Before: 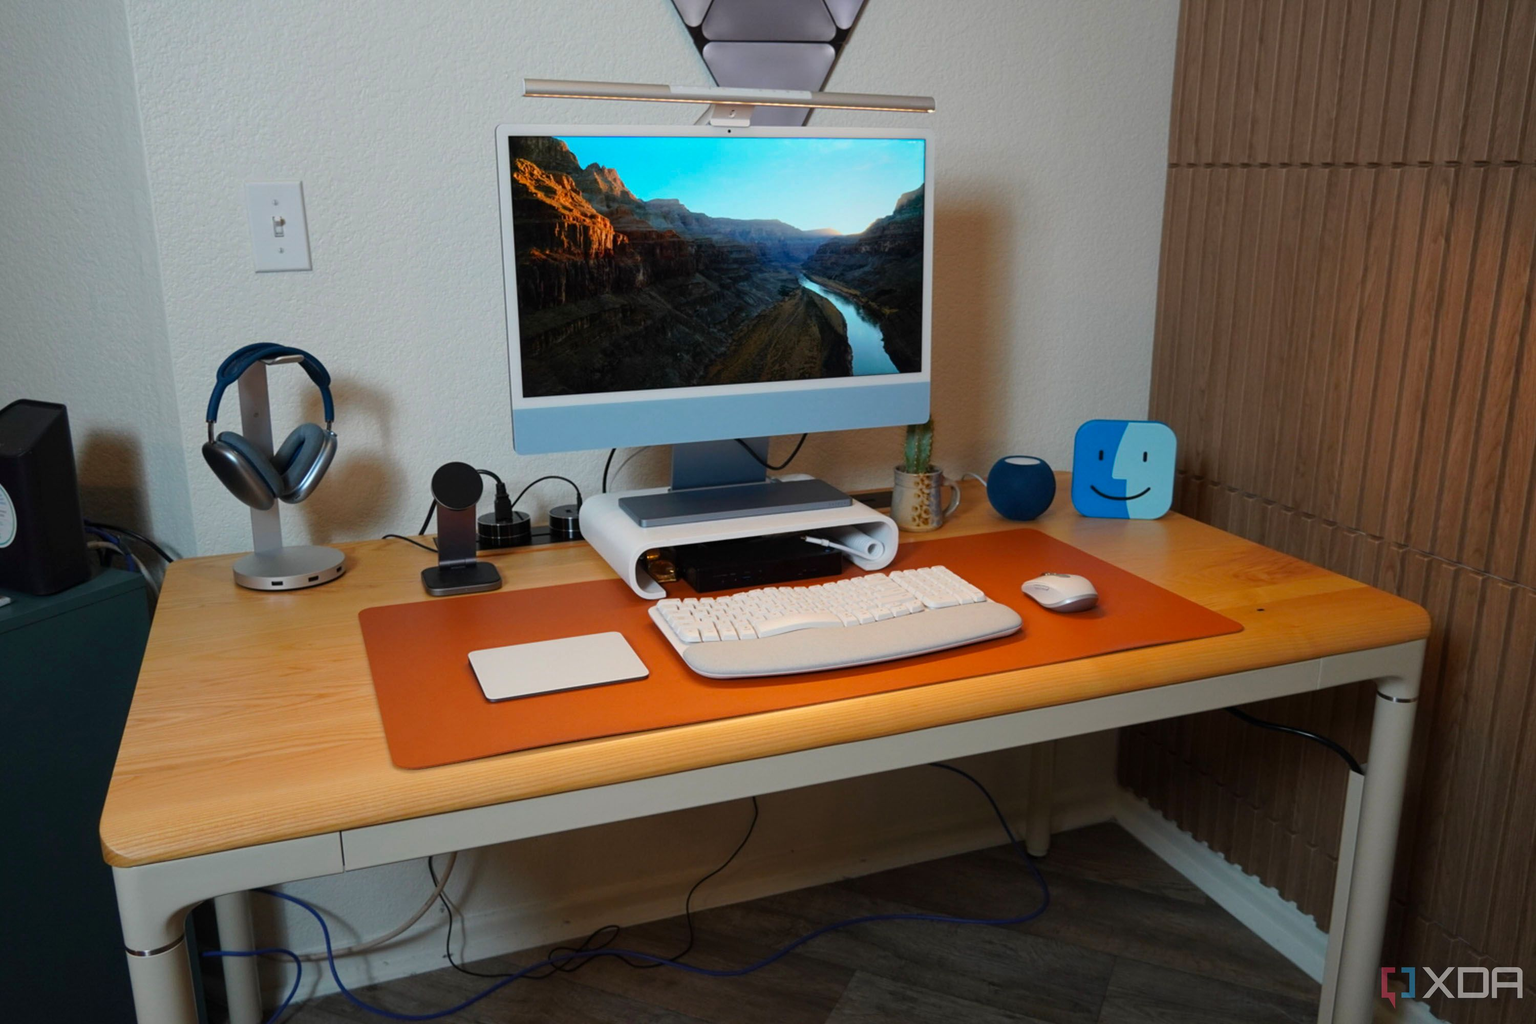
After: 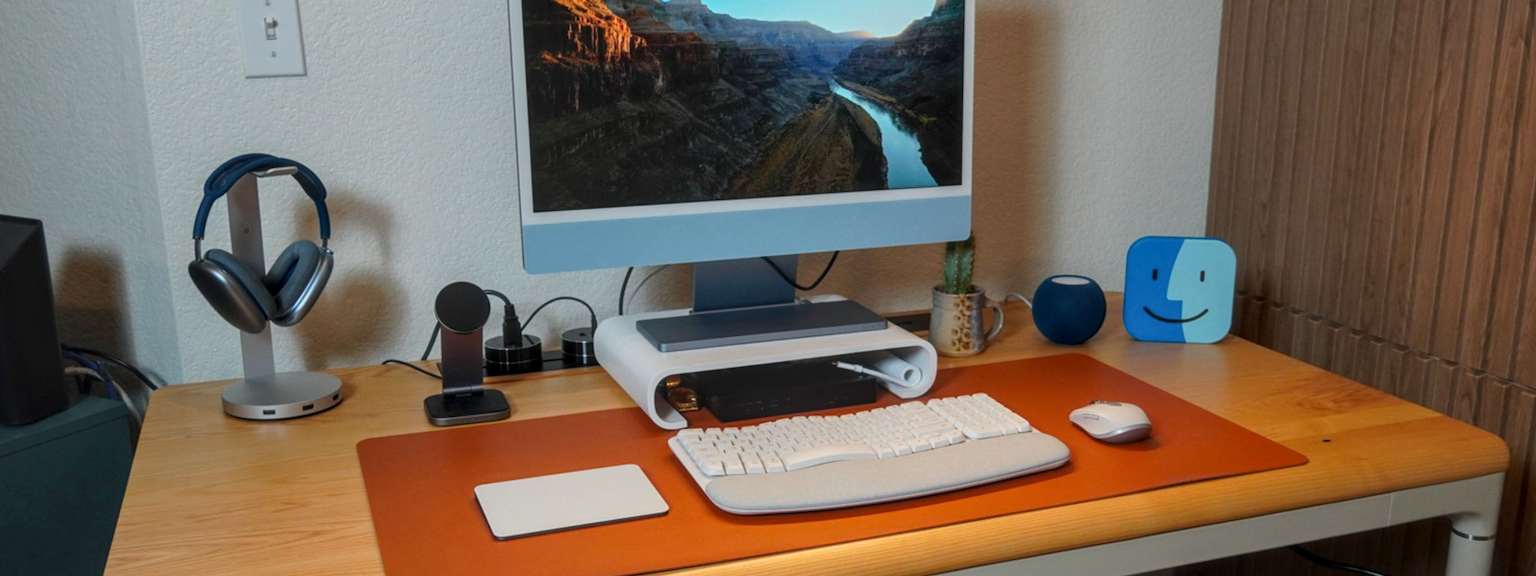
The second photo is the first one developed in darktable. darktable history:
crop: left 1.799%, top 19.553%, right 5.188%, bottom 28.092%
local contrast: highlights 6%, shadows 3%, detail 133%
haze removal: strength -0.093, adaptive false
